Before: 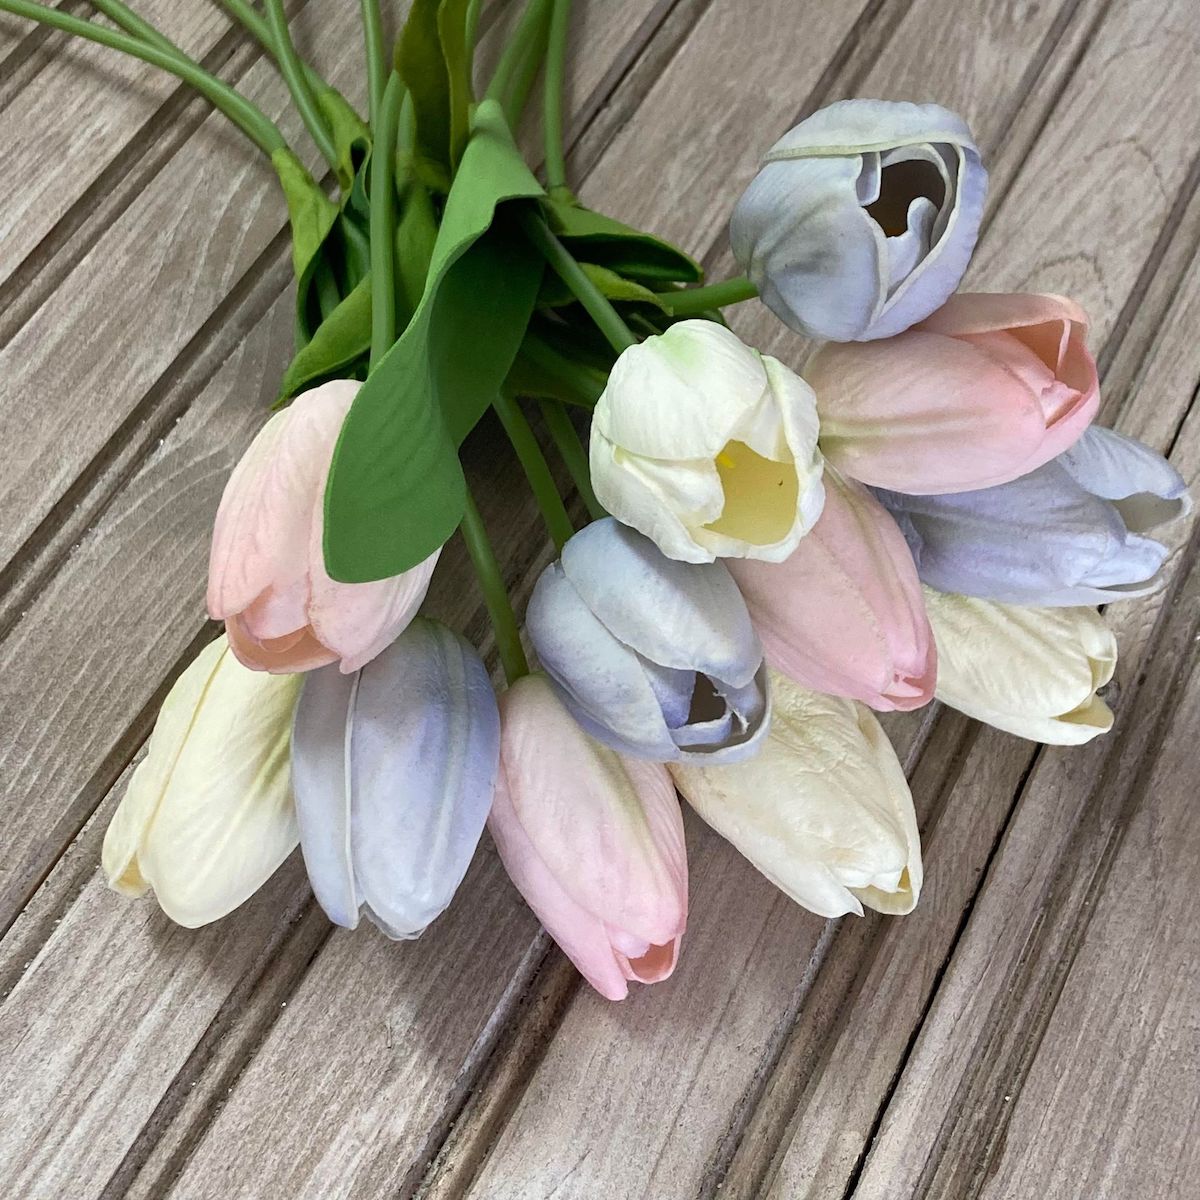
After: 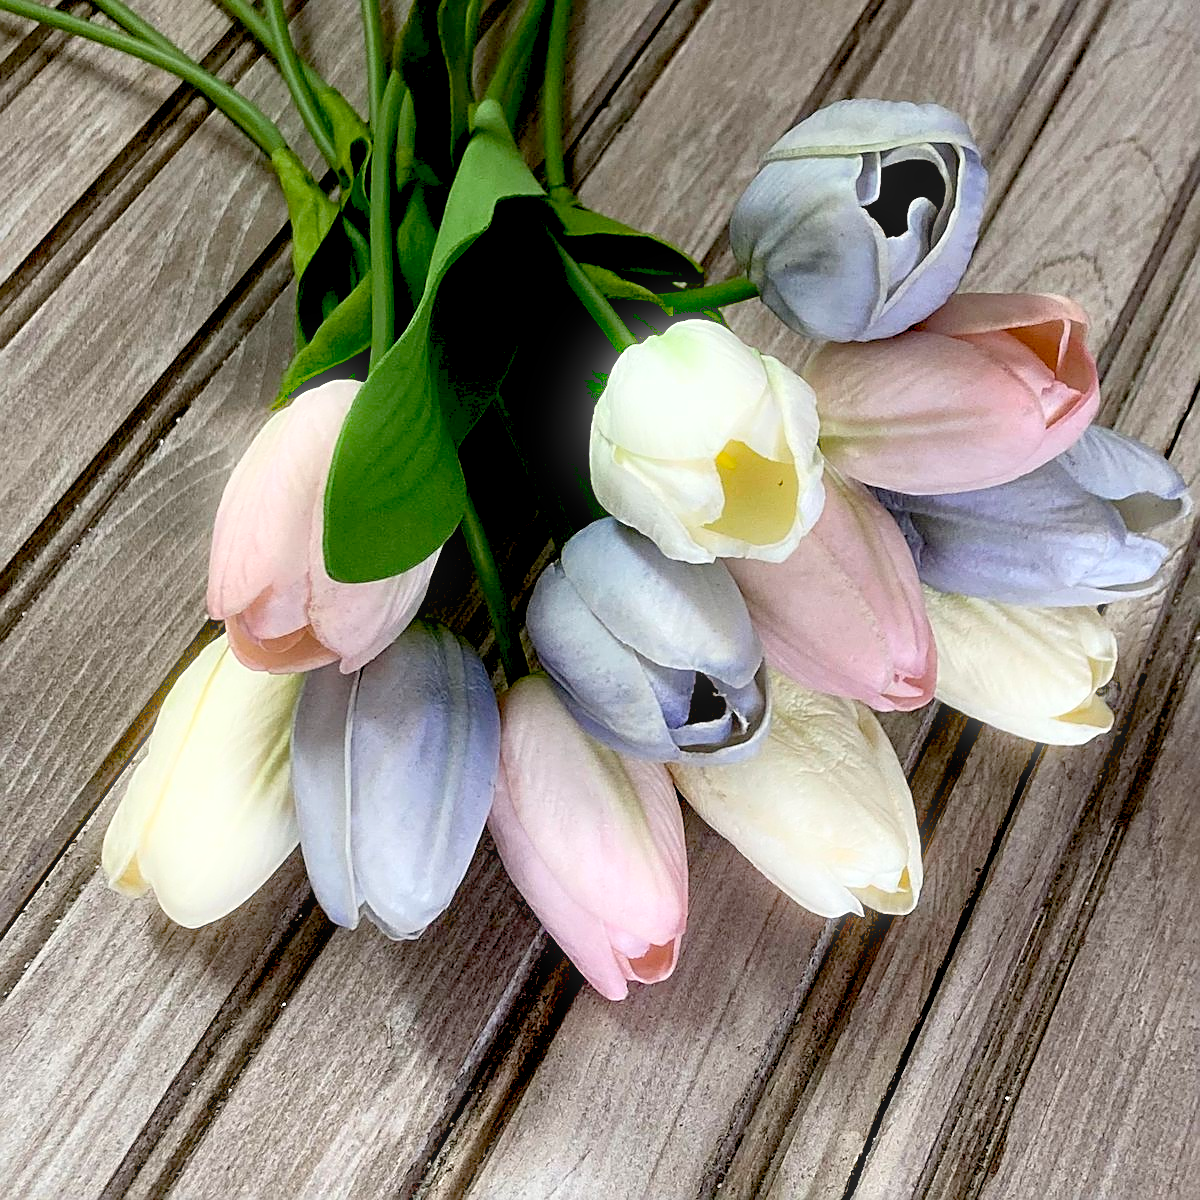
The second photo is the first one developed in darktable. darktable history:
levels: mode automatic
exposure: black level correction 0.047, exposure 0.013 EV, compensate highlight preservation false
bloom: size 5%, threshold 95%, strength 15%
sharpen: on, module defaults
